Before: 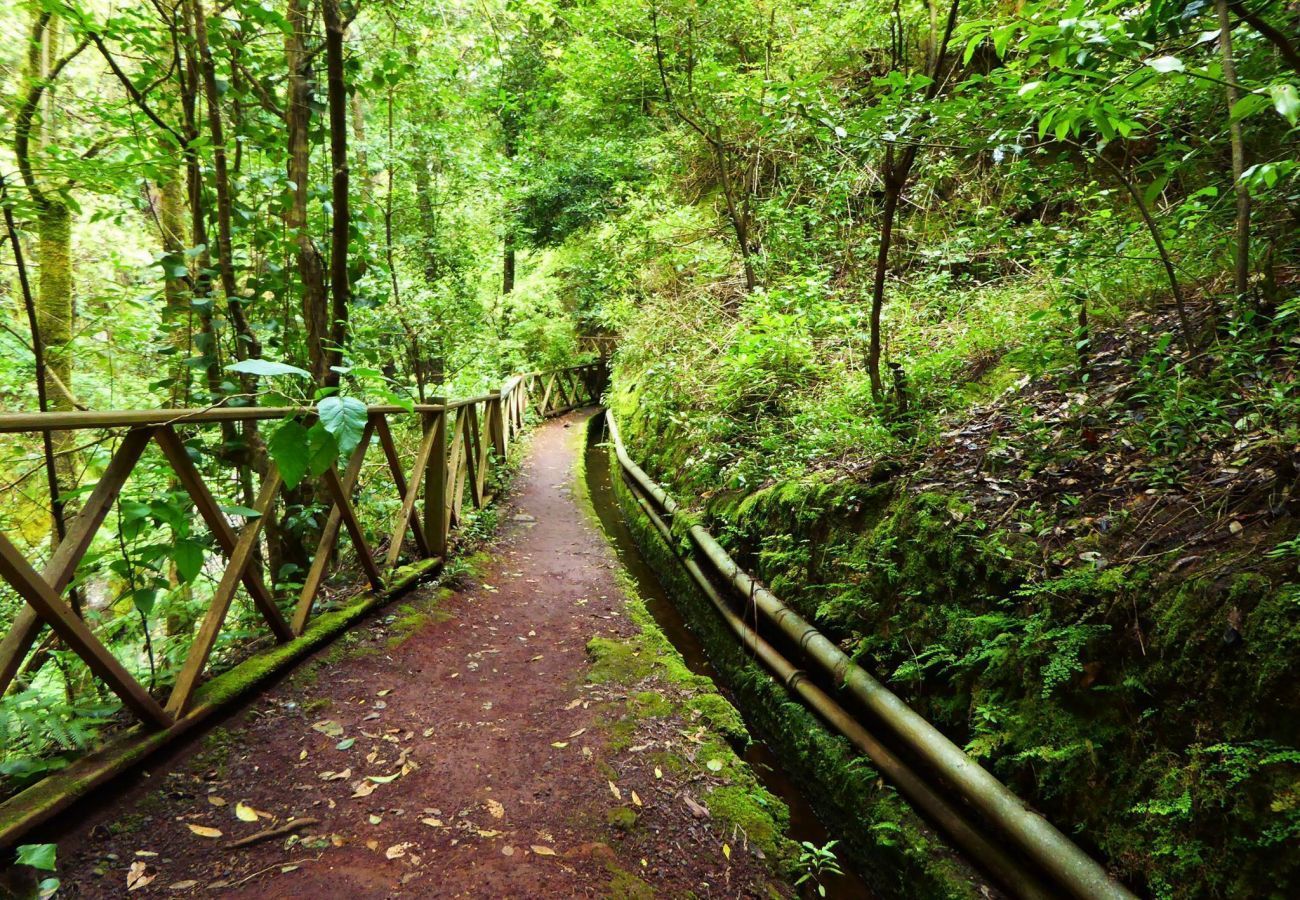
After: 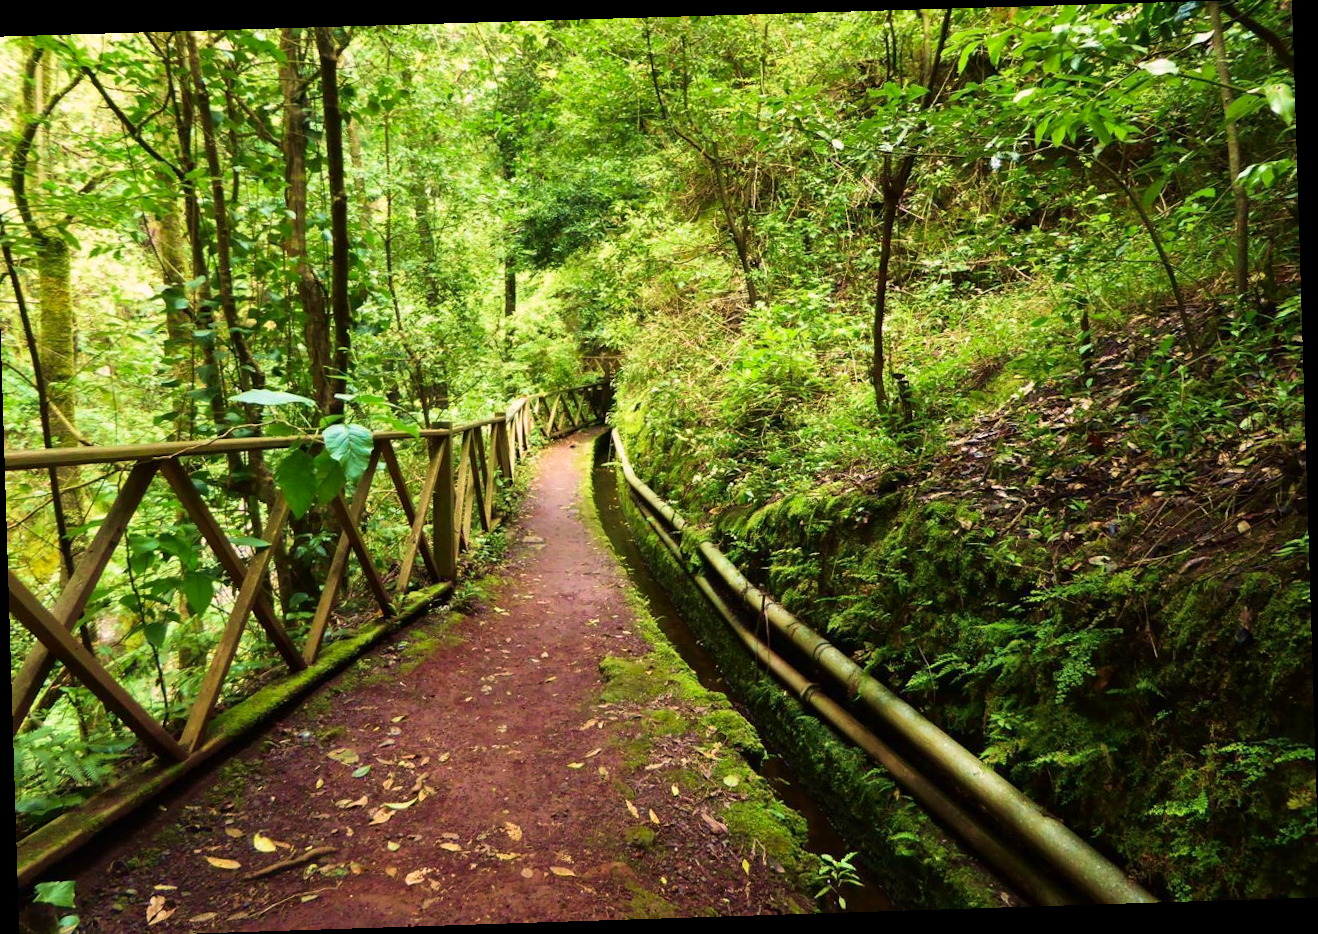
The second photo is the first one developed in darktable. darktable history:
rotate and perspective: rotation -1.77°, lens shift (horizontal) 0.004, automatic cropping off
color correction: highlights a* 5.81, highlights b* 4.84
velvia: strength 45%
crop and rotate: left 0.614%, top 0.179%, bottom 0.309%
